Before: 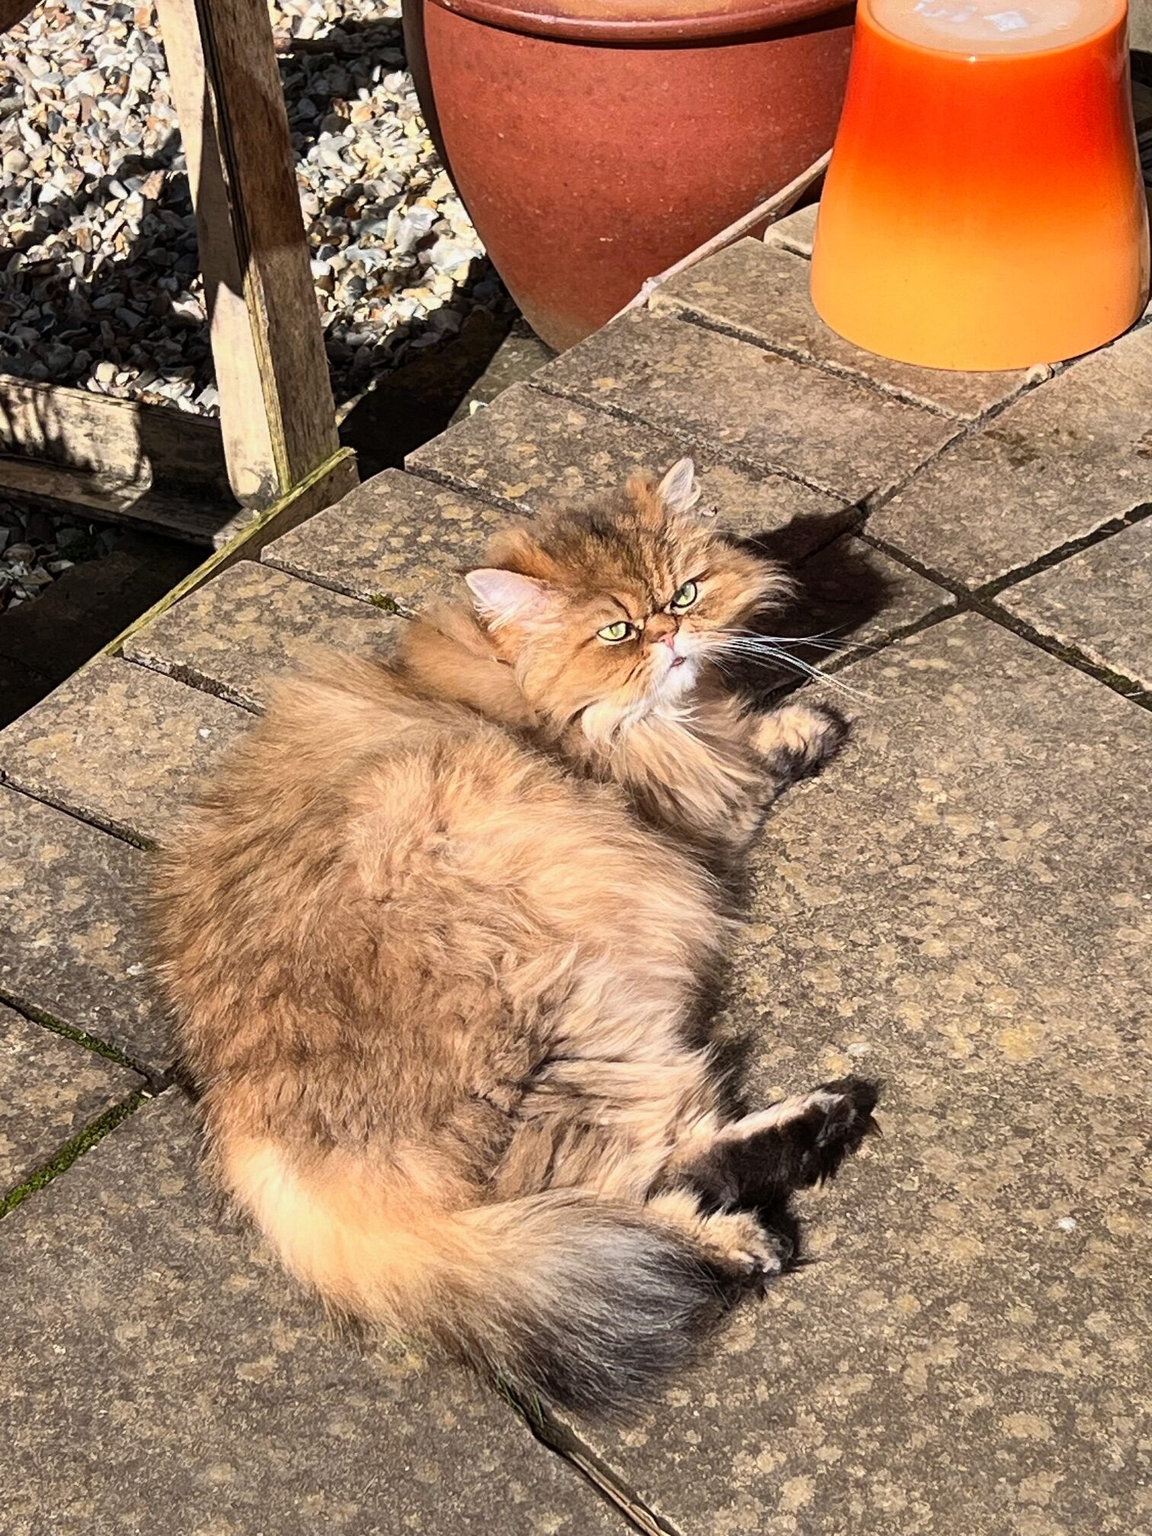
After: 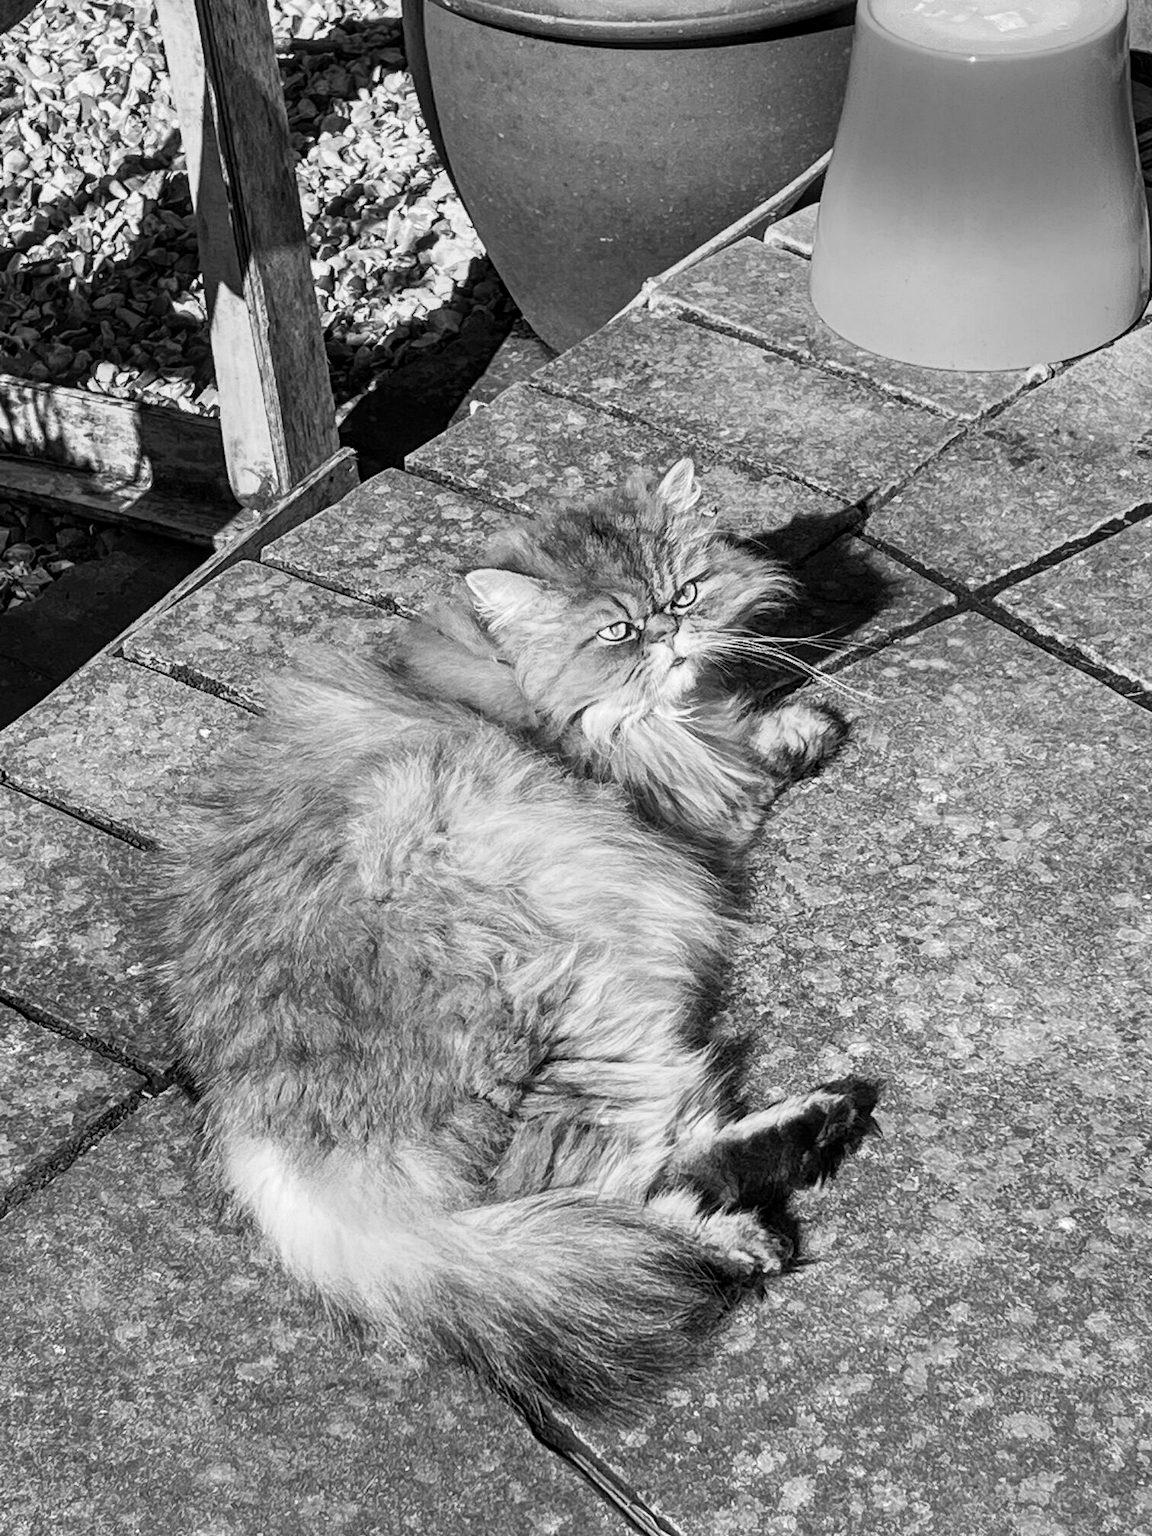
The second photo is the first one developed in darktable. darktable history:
color balance rgb: perceptual saturation grading › global saturation 25%, global vibrance 10%
monochrome: a 1.94, b -0.638
local contrast: on, module defaults
